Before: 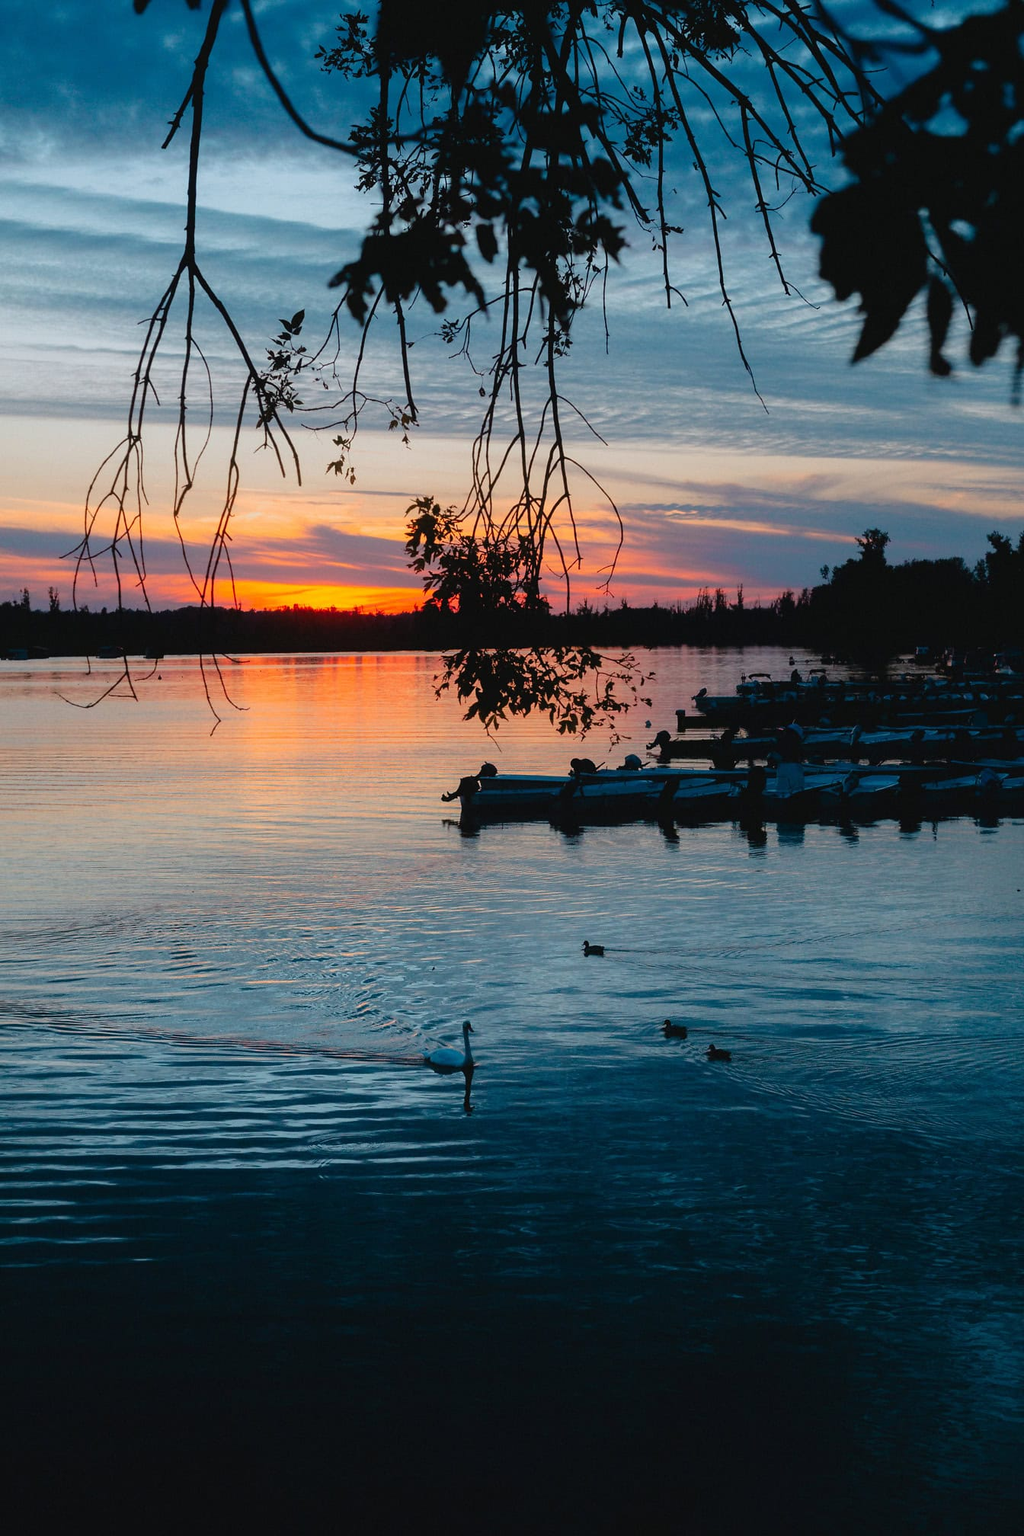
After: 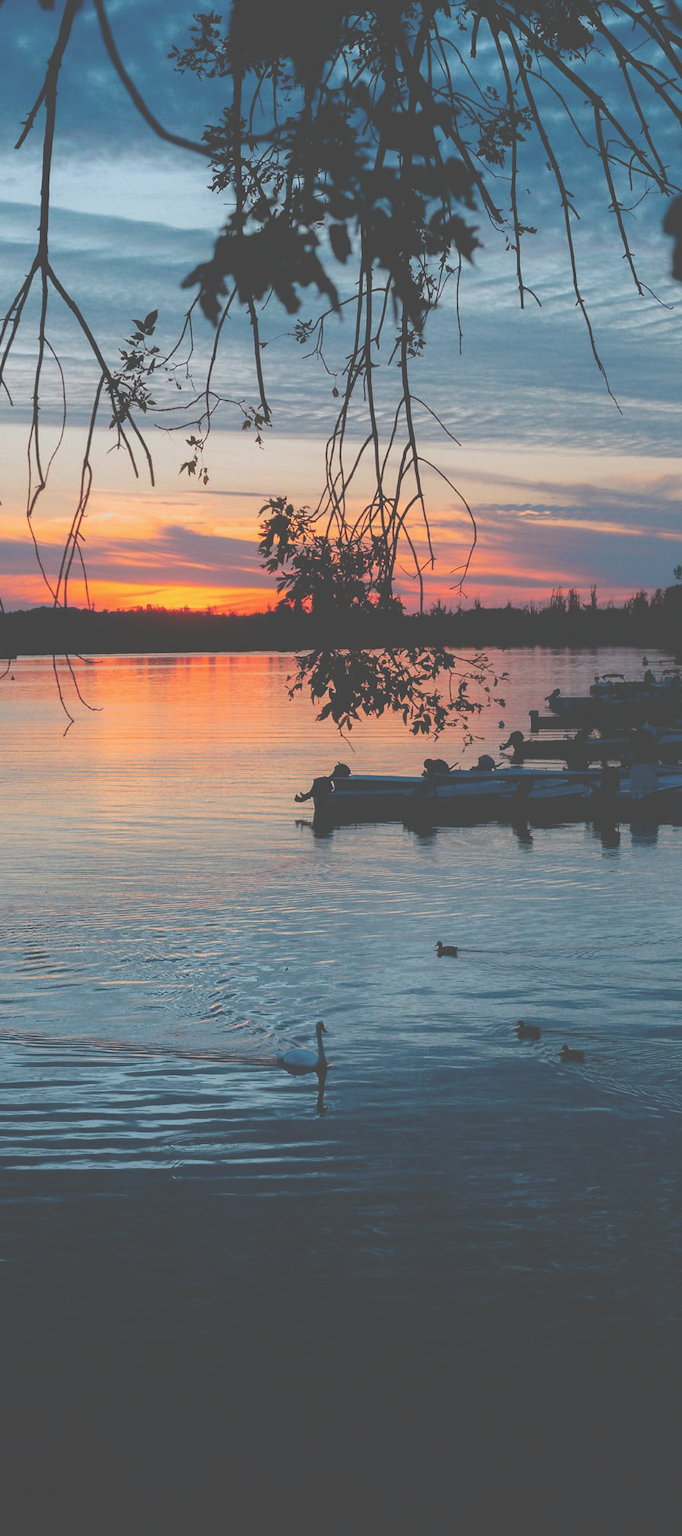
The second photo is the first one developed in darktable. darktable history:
exposure: black level correction -0.06, exposure -0.049 EV, compensate exposure bias true, compensate highlight preservation false
crop and rotate: left 14.374%, right 18.969%
